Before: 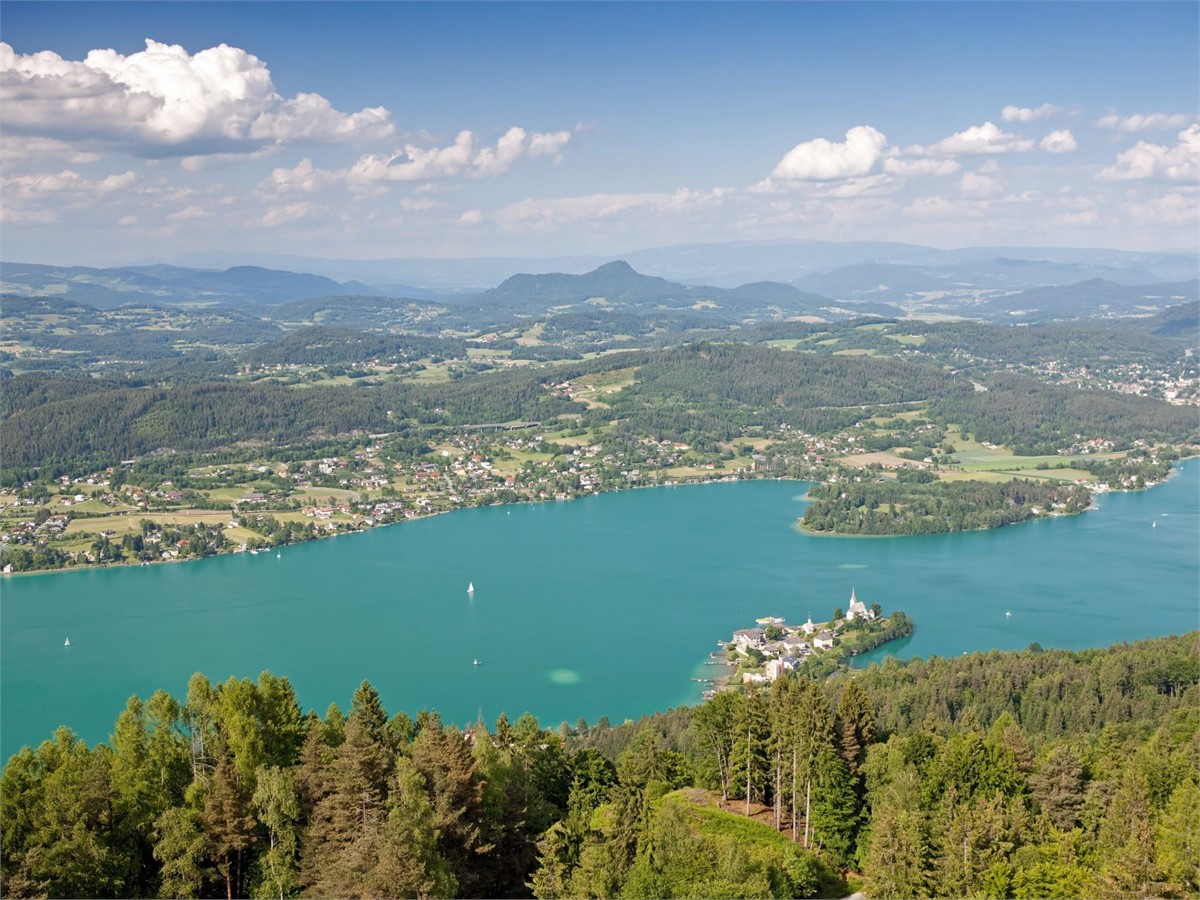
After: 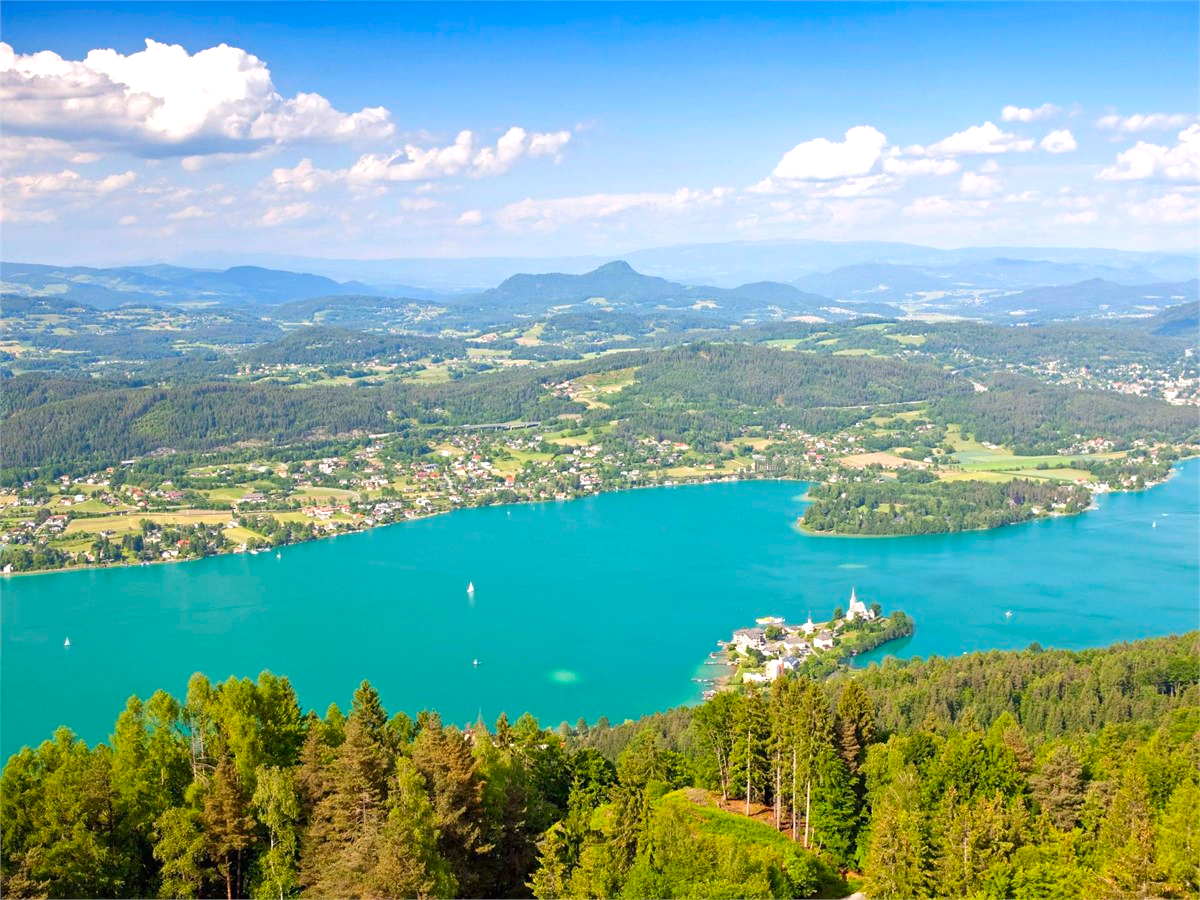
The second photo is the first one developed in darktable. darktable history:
exposure: black level correction 0, exposure 0.5 EV, compensate exposure bias true, compensate highlight preservation false
contrast brightness saturation: saturation 0.5
